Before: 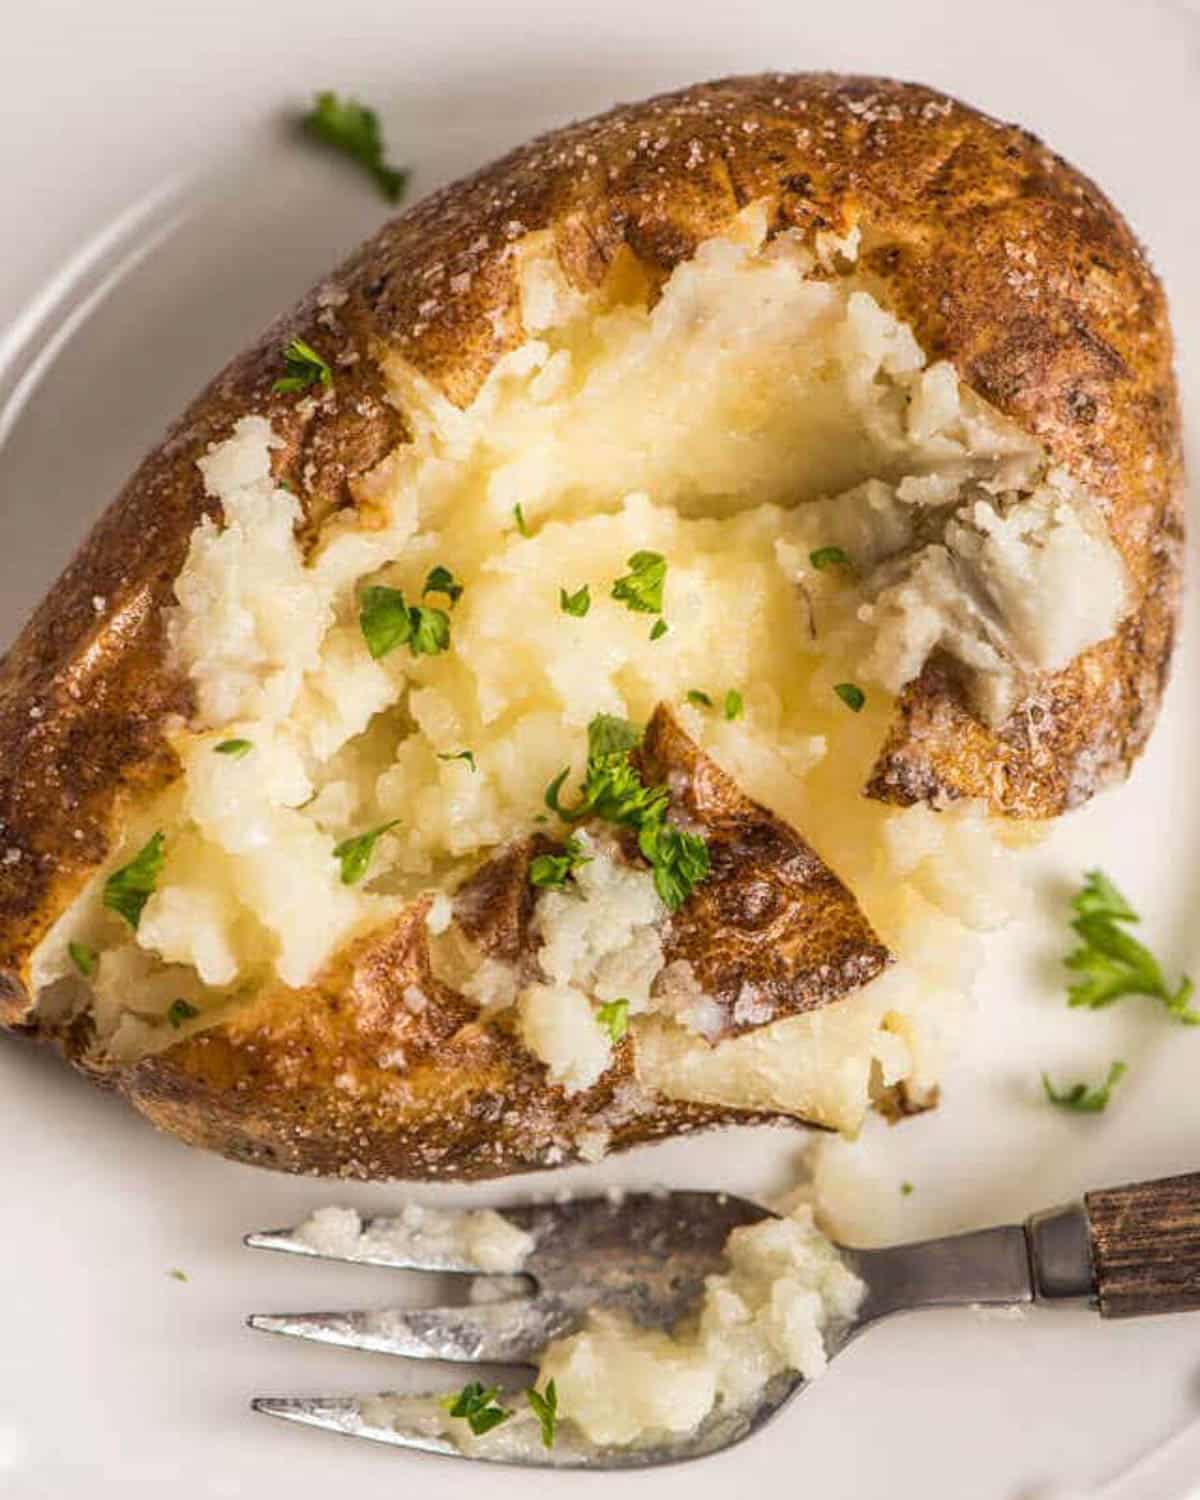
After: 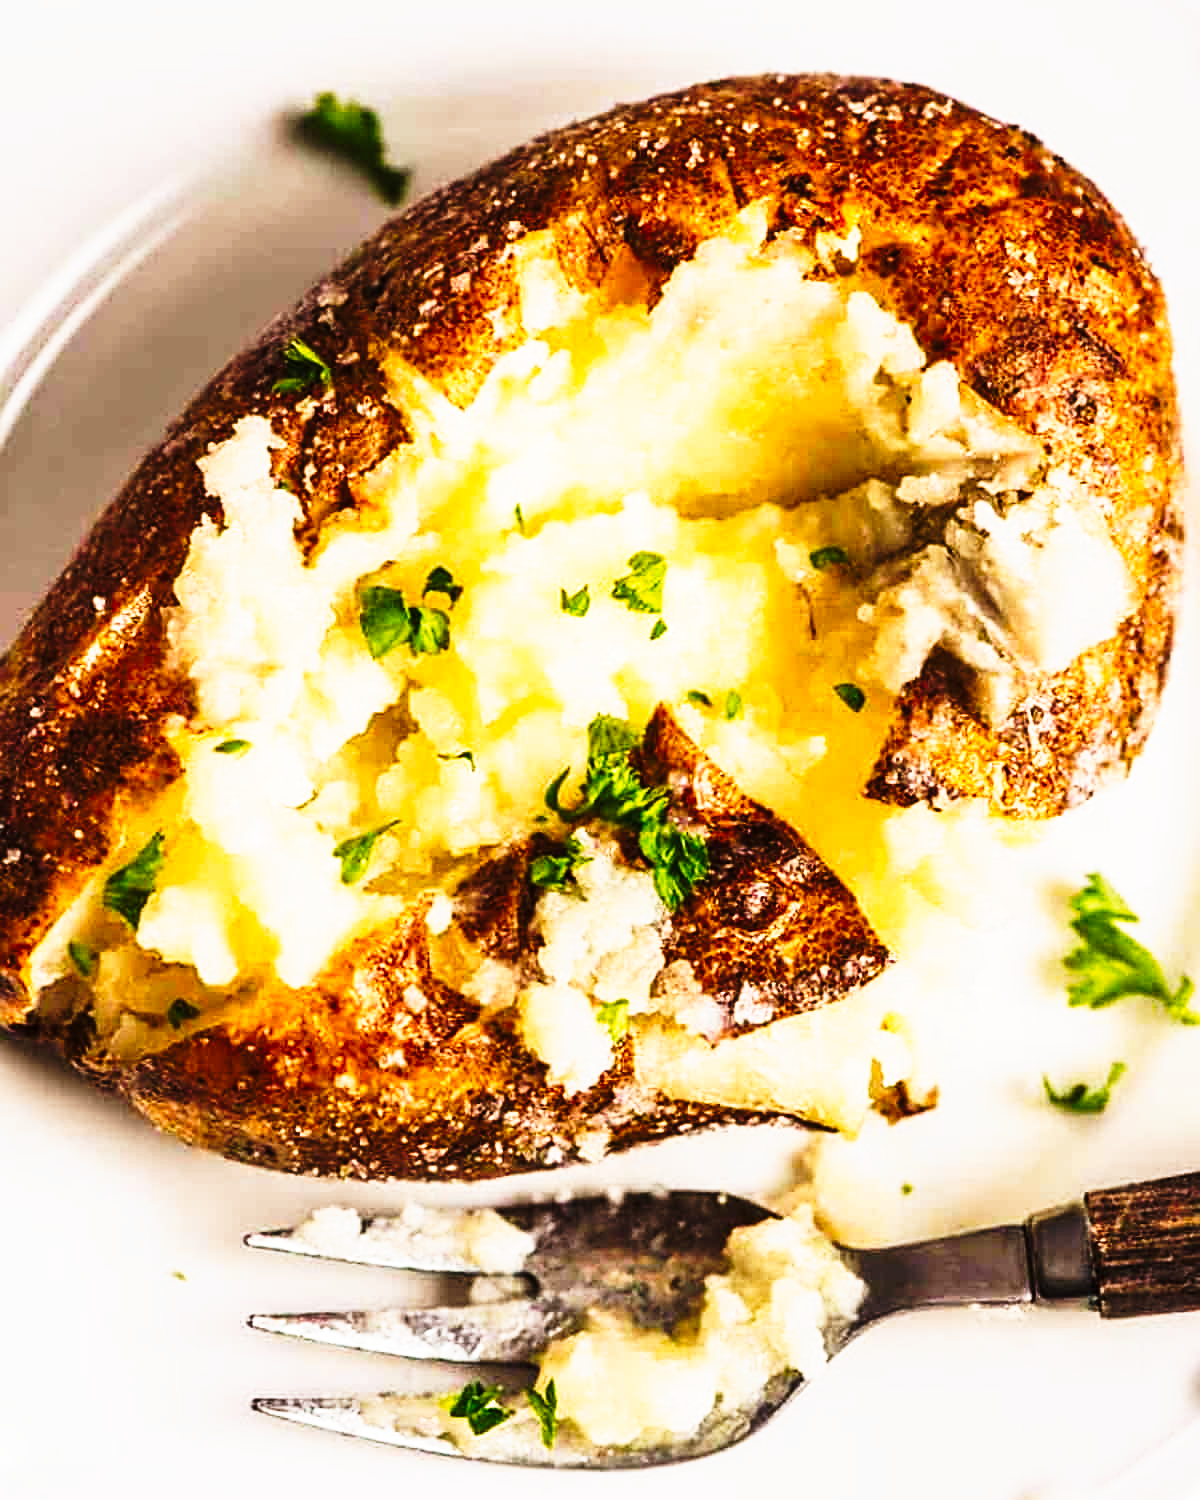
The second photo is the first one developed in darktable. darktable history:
sharpen: on, module defaults
tone curve: curves: ch0 [(0, 0) (0.003, 0.003) (0.011, 0.006) (0.025, 0.012) (0.044, 0.02) (0.069, 0.023) (0.1, 0.029) (0.136, 0.037) (0.177, 0.058) (0.224, 0.084) (0.277, 0.137) (0.335, 0.209) (0.399, 0.336) (0.468, 0.478) (0.543, 0.63) (0.623, 0.789) (0.709, 0.903) (0.801, 0.967) (0.898, 0.987) (1, 1)], preserve colors none
